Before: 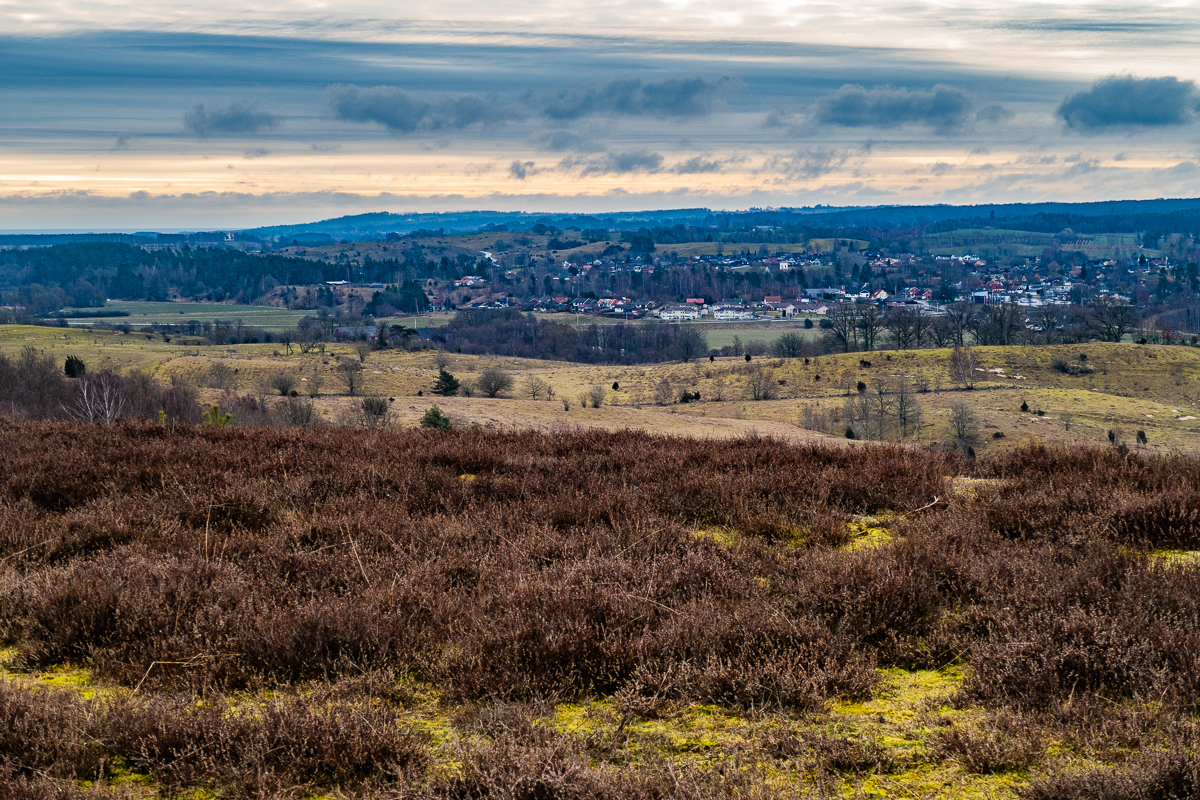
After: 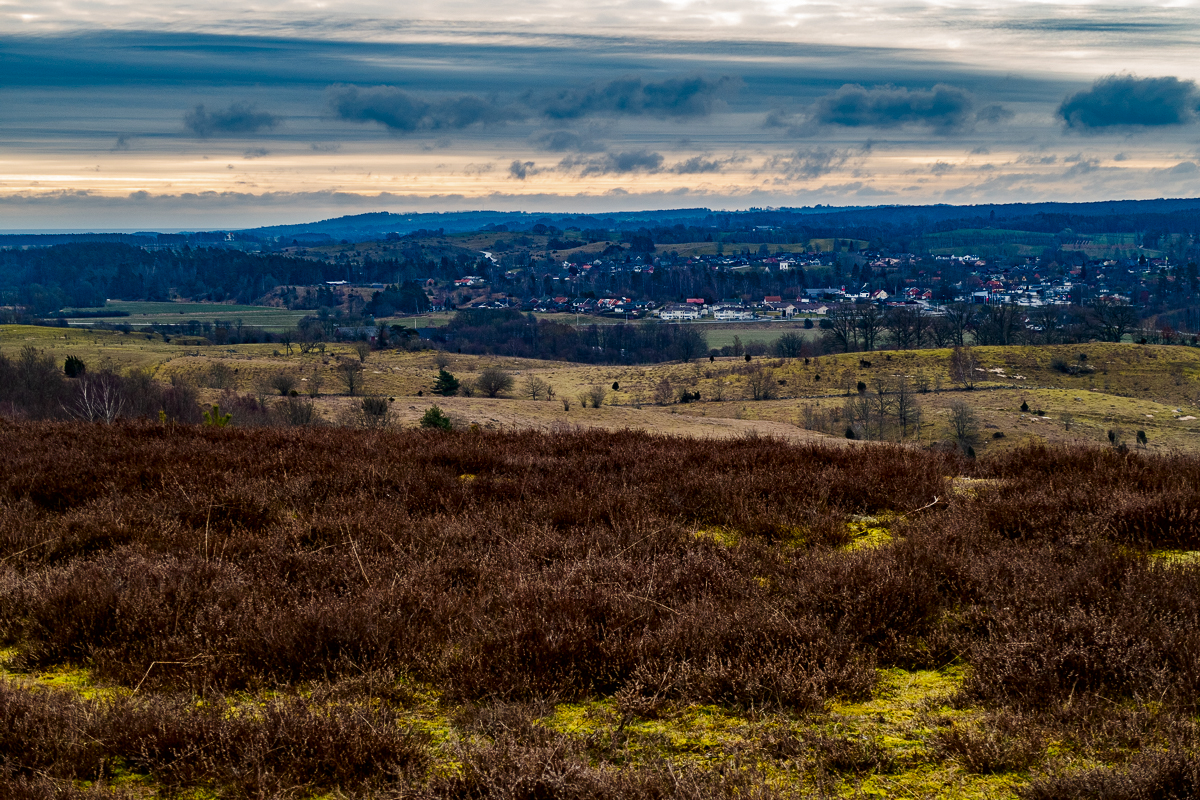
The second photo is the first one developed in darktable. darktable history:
contrast brightness saturation: brightness -0.203, saturation 0.079
